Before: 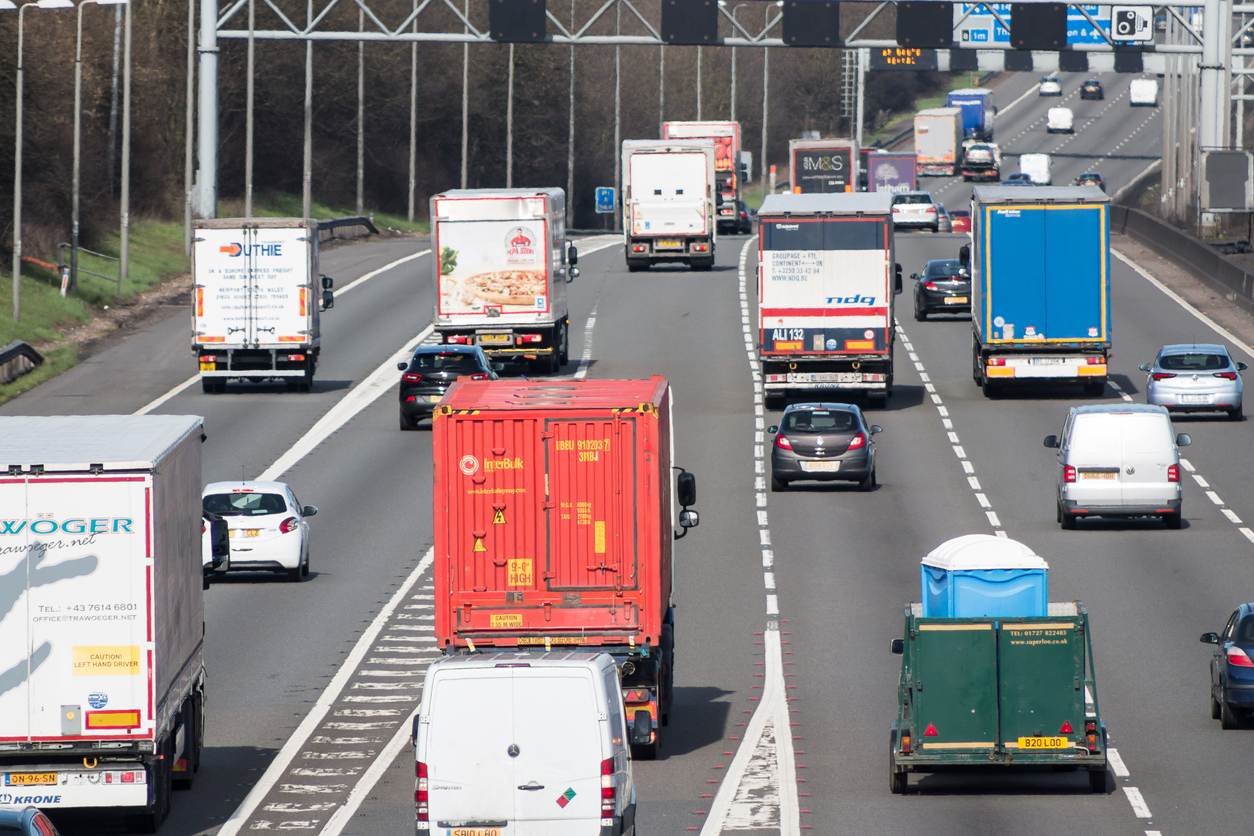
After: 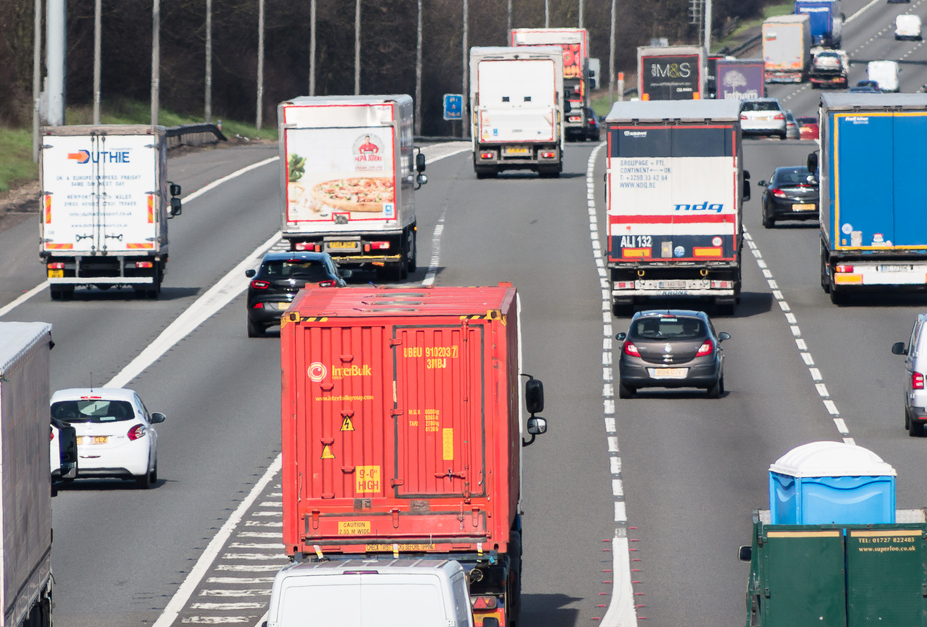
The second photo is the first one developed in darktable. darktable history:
crop and rotate: left 12.135%, top 11.341%, right 13.881%, bottom 13.642%
exposure: exposure -0.05 EV, compensate highlight preservation false
contrast brightness saturation: contrast 0.098, brightness 0.022, saturation 0.024
